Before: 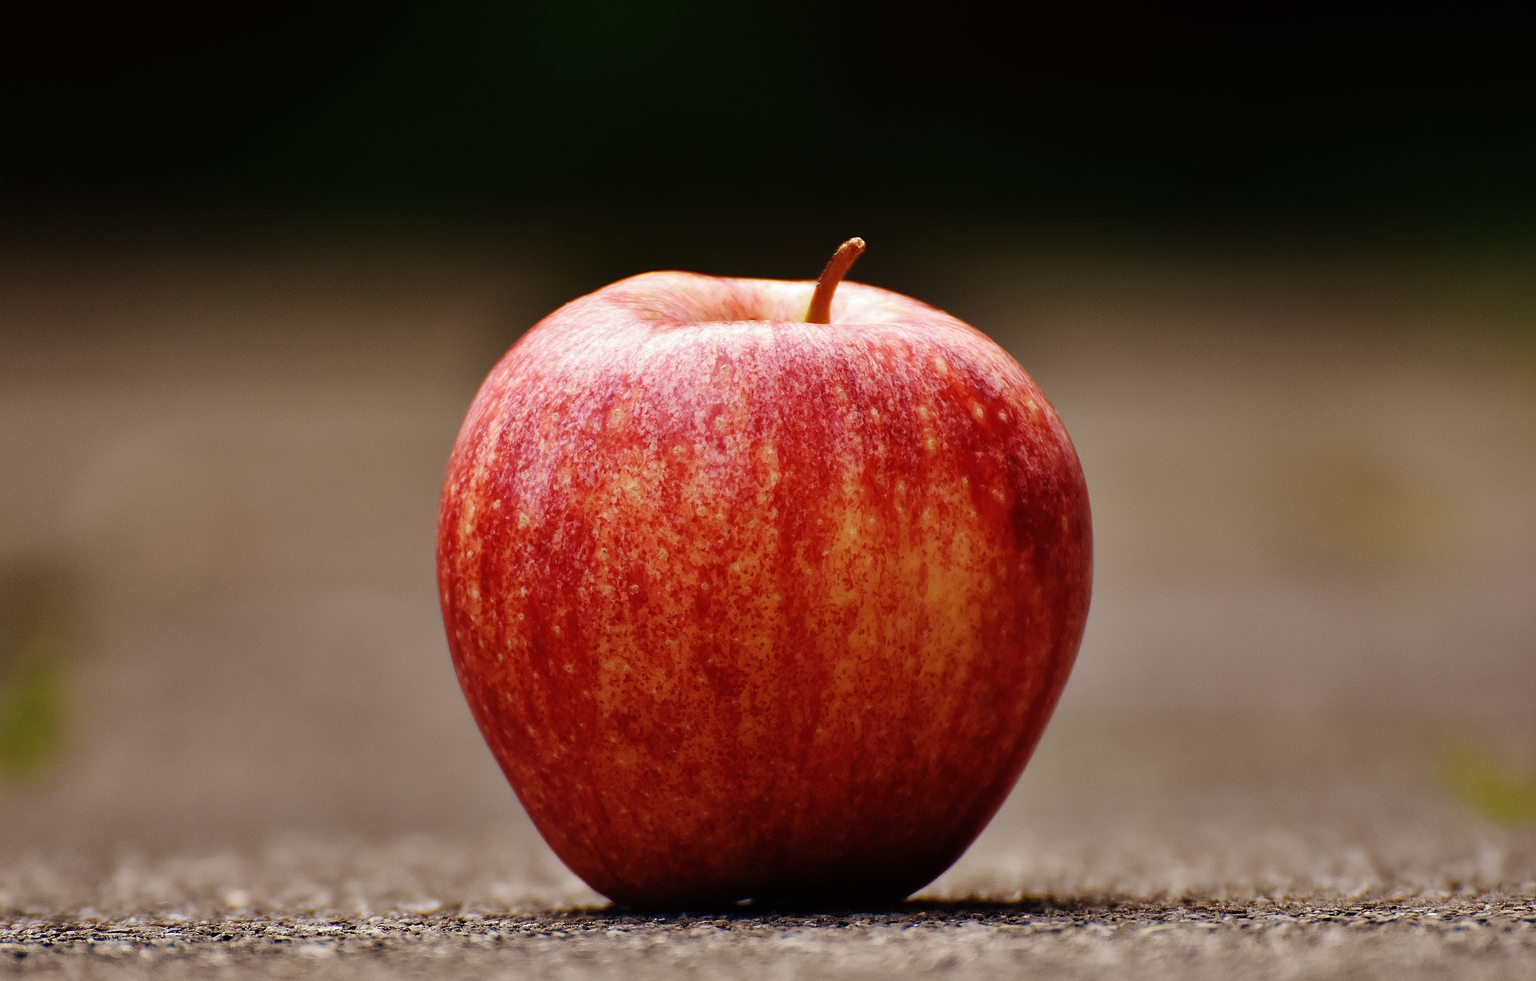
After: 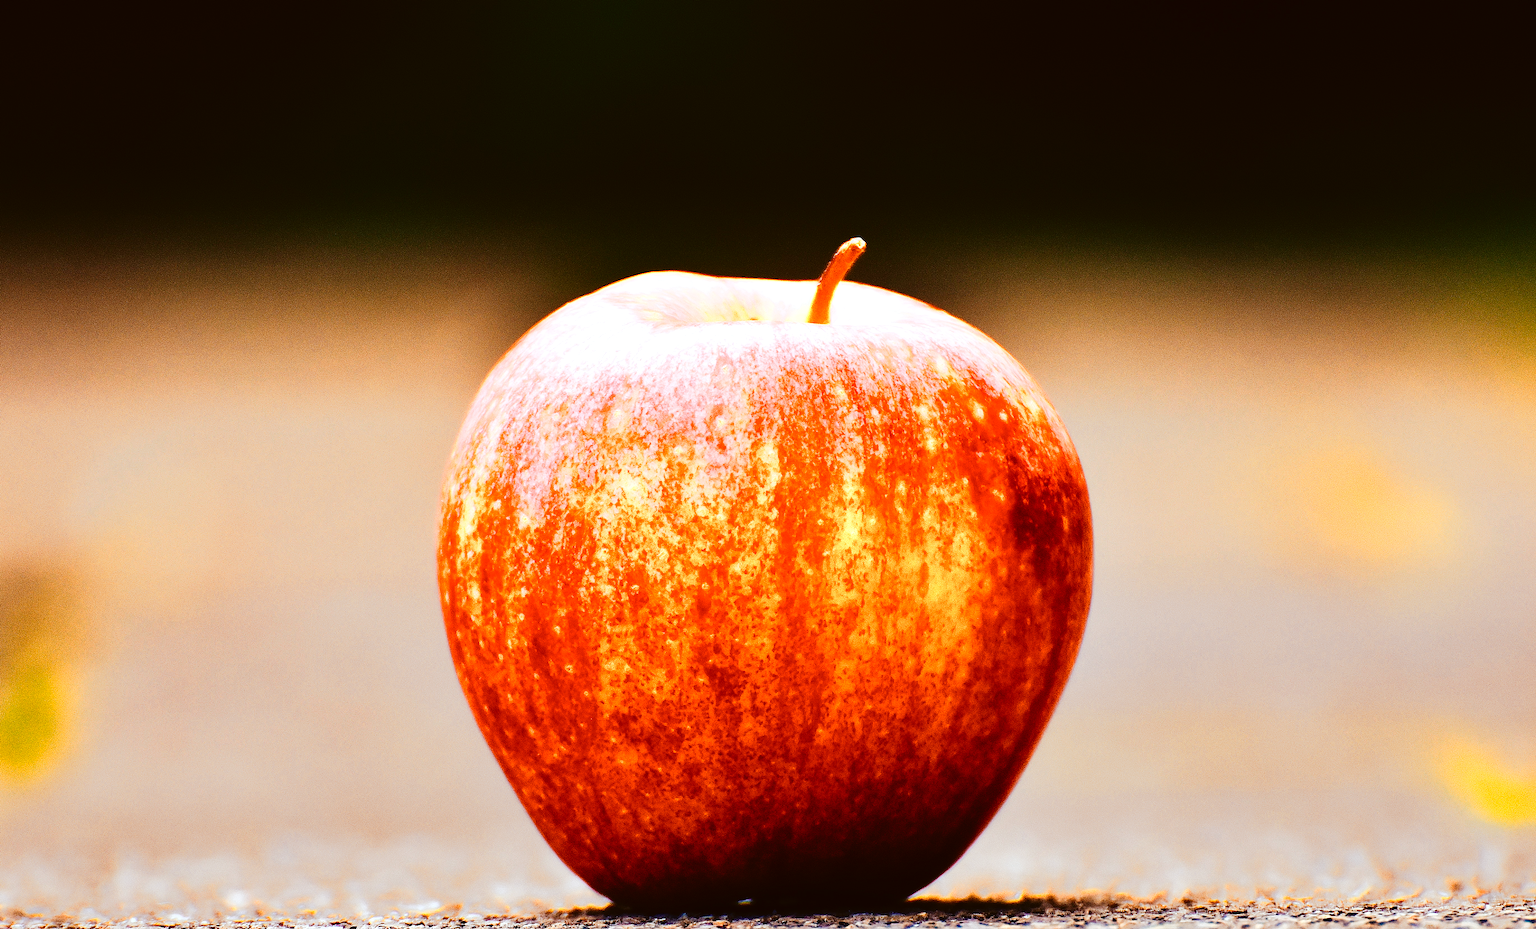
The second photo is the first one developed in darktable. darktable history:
crop and rotate: top 0.009%, bottom 5.157%
color correction: highlights a* -3.48, highlights b* -6.79, shadows a* 2.94, shadows b* 5.15
color balance rgb: linear chroma grading › global chroma 2.037%, linear chroma grading › mid-tones -0.799%, perceptual saturation grading › global saturation 0.413%, perceptual saturation grading › highlights -16.676%, perceptual saturation grading › mid-tones 33.673%, perceptual saturation grading › shadows 50.286%, global vibrance 14.236%
exposure: black level correction 0, exposure 0.499 EV, compensate highlight preservation false
tone curve: curves: ch0 [(0, 0.014) (0.12, 0.096) (0.386, 0.49) (0.54, 0.684) (0.751, 0.855) (0.89, 0.943) (0.998, 0.989)]; ch1 [(0, 0) (0.133, 0.099) (0.437, 0.41) (0.5, 0.5) (0.517, 0.536) (0.548, 0.575) (0.582, 0.631) (0.627, 0.688) (0.836, 0.868) (1, 1)]; ch2 [(0, 0) (0.374, 0.341) (0.456, 0.443) (0.478, 0.49) (0.501, 0.5) (0.528, 0.538) (0.55, 0.6) (0.572, 0.63) (0.702, 0.765) (1, 1)], preserve colors none
color zones: curves: ch0 [(0.018, 0.548) (0.197, 0.654) (0.425, 0.447) (0.605, 0.658) (0.732, 0.579)]; ch1 [(0.105, 0.531) (0.224, 0.531) (0.386, 0.39) (0.618, 0.456) (0.732, 0.456) (0.956, 0.421)]; ch2 [(0.039, 0.583) (0.215, 0.465) (0.399, 0.544) (0.465, 0.548) (0.614, 0.447) (0.724, 0.43) (0.882, 0.623) (0.956, 0.632)]
